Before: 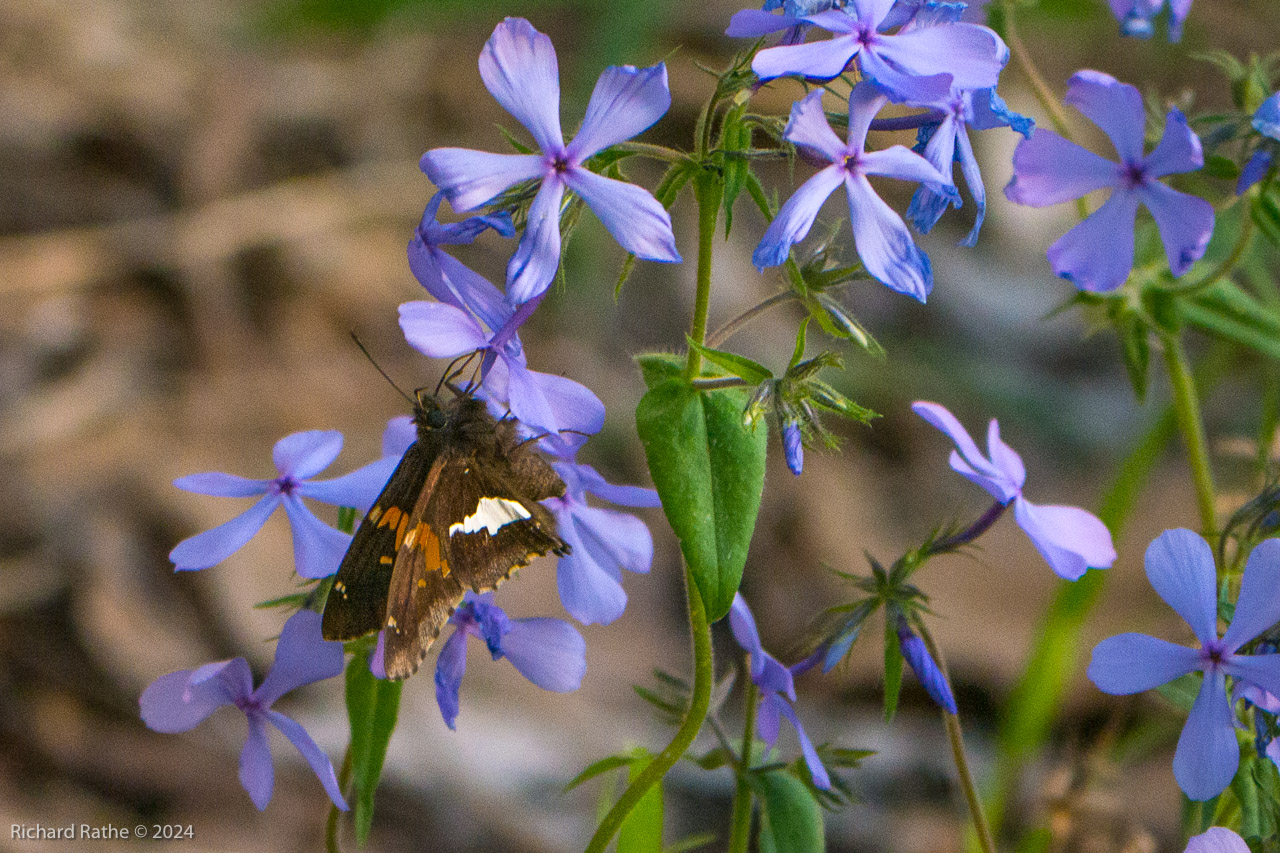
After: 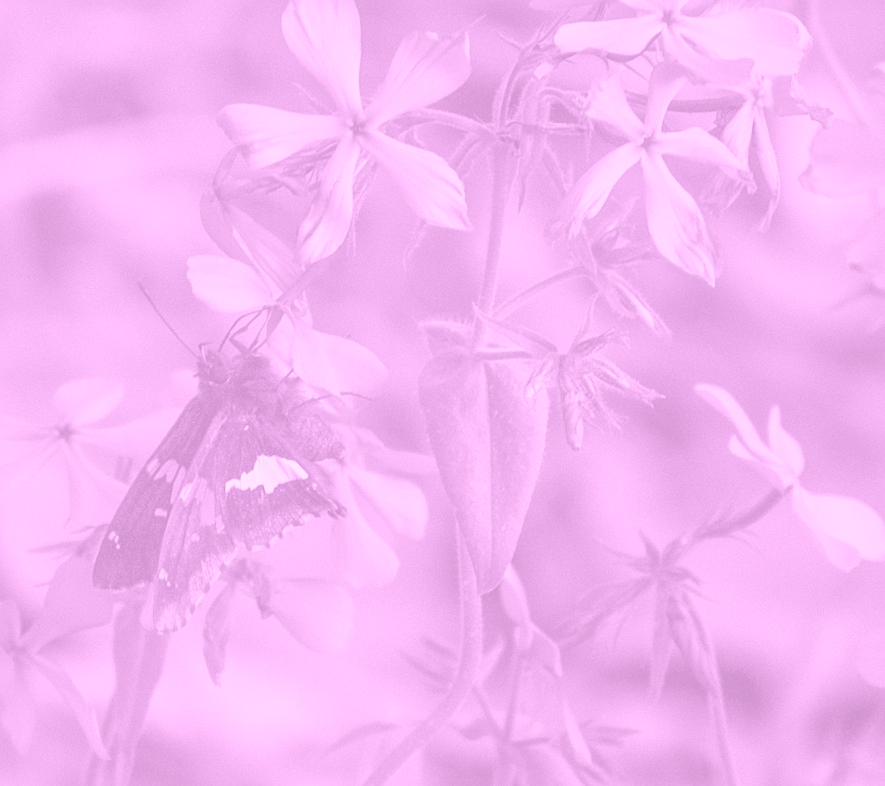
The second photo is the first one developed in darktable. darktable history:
crop and rotate: angle -3.27°, left 14.277%, top 0.028%, right 10.766%, bottom 0.028%
colorize: hue 331.2°, saturation 75%, source mix 30.28%, lightness 70.52%, version 1
sharpen: amount 0.2
color correction: highlights a* 5.38, highlights b* 5.3, shadows a* -4.26, shadows b* -5.11
